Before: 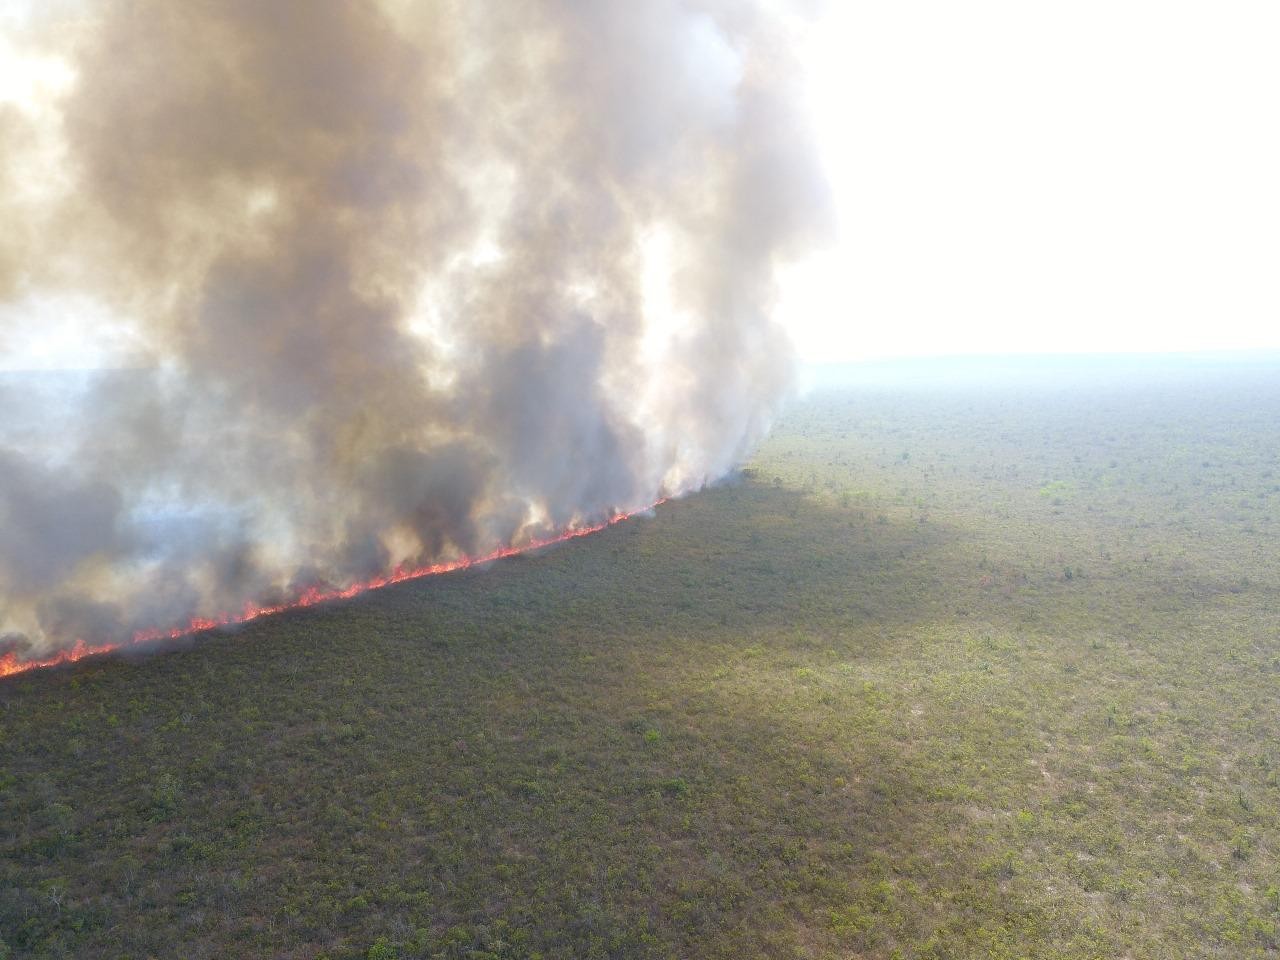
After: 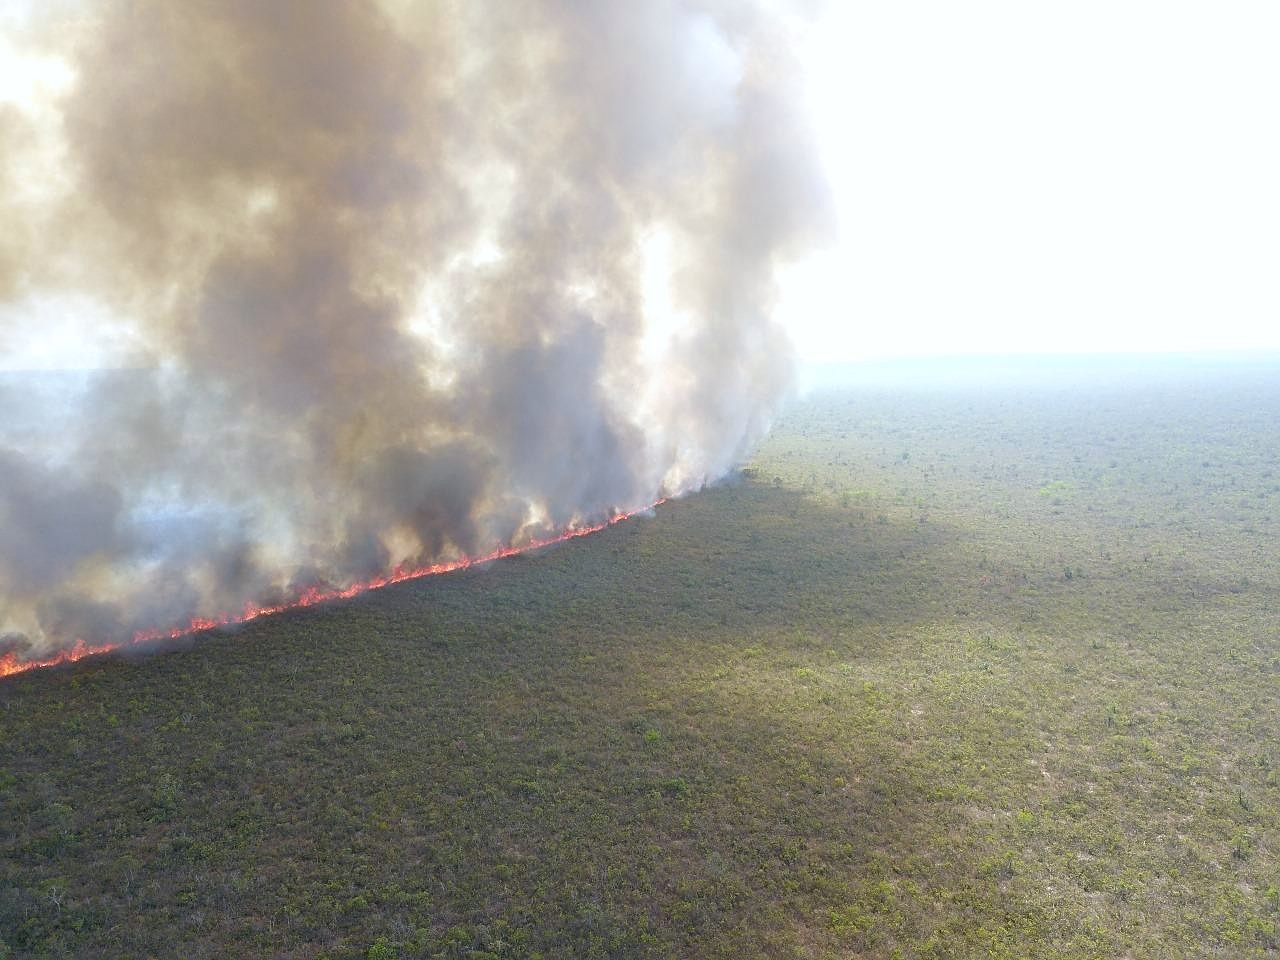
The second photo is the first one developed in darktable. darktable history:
white balance: red 0.986, blue 1.01
sharpen: on, module defaults
